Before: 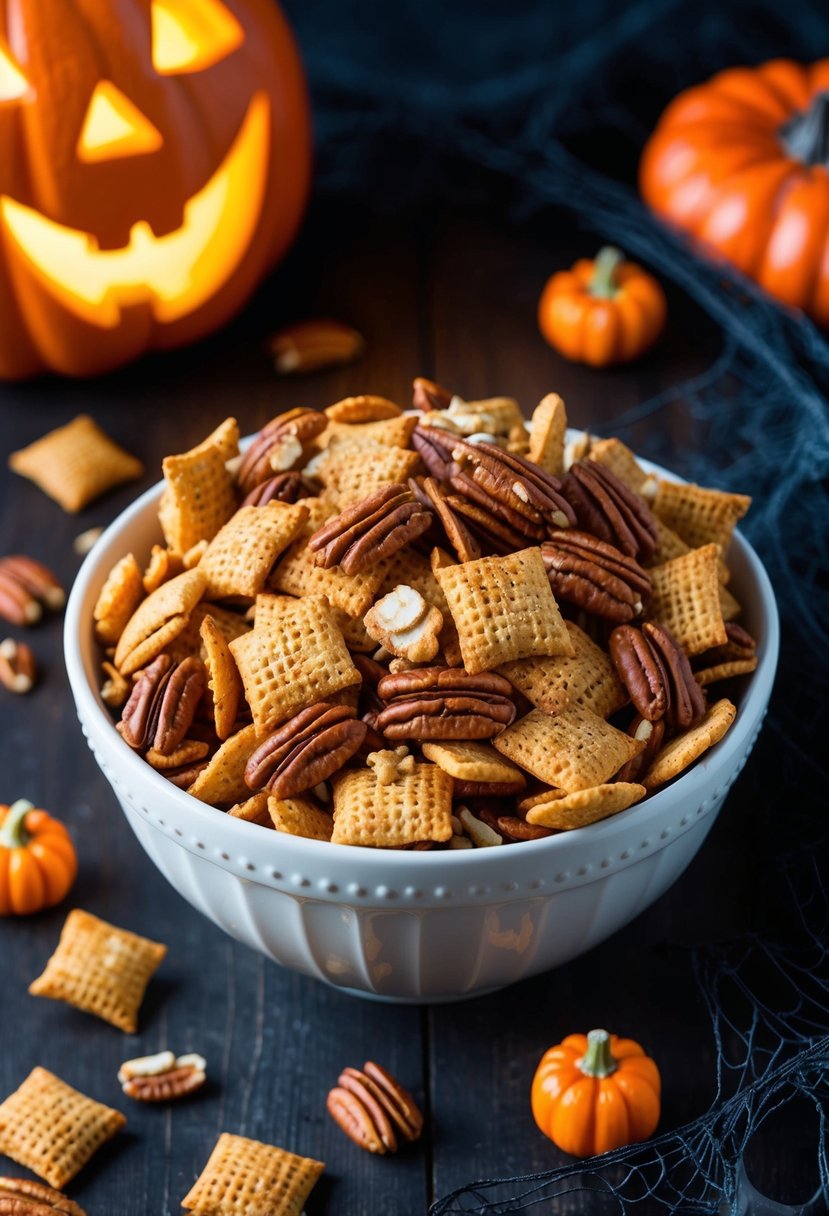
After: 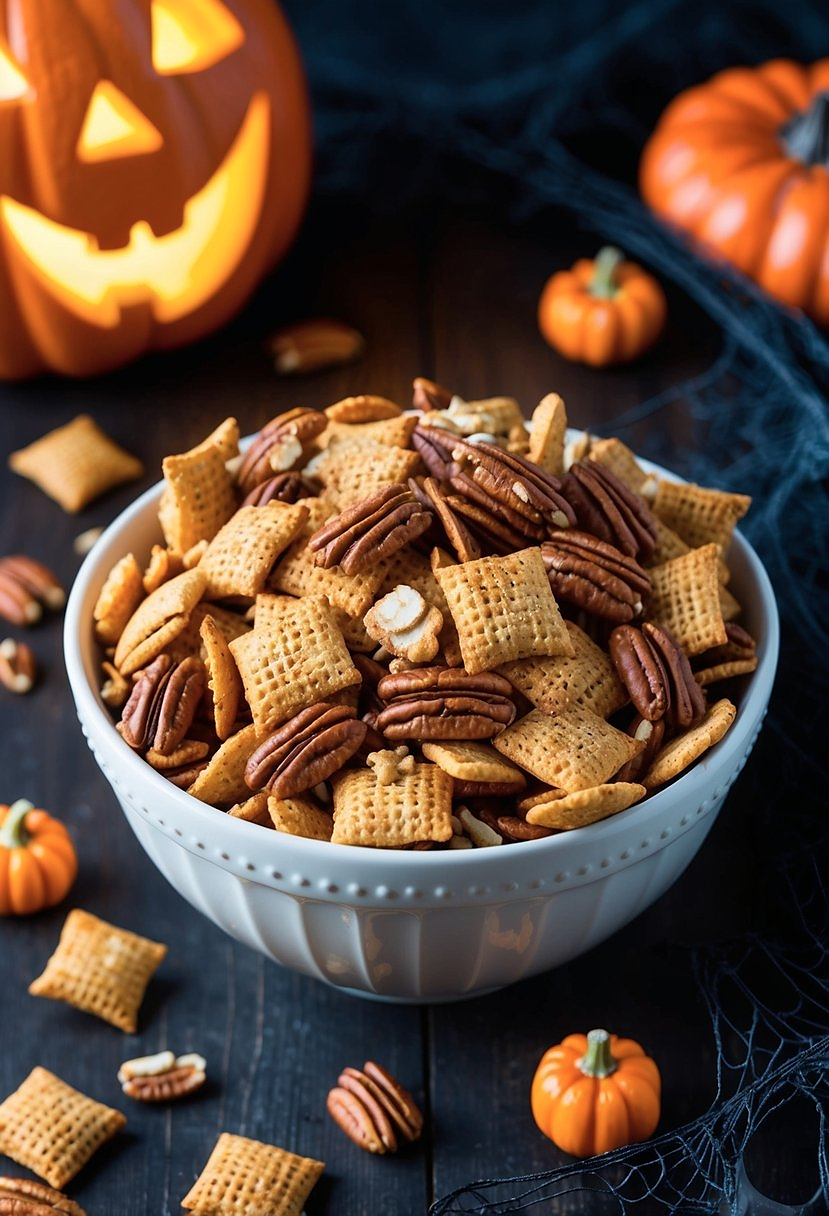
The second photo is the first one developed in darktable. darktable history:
color zones: curves: ch0 [(0, 0.5) (0.143, 0.52) (0.286, 0.5) (0.429, 0.5) (0.571, 0.5) (0.714, 0.5) (0.857, 0.5) (1, 0.5)]; ch1 [(0, 0.489) (0.155, 0.45) (0.286, 0.466) (0.429, 0.5) (0.571, 0.5) (0.714, 0.5) (0.857, 0.5) (1, 0.489)]
sharpen: radius 0.984, amount 0.605
